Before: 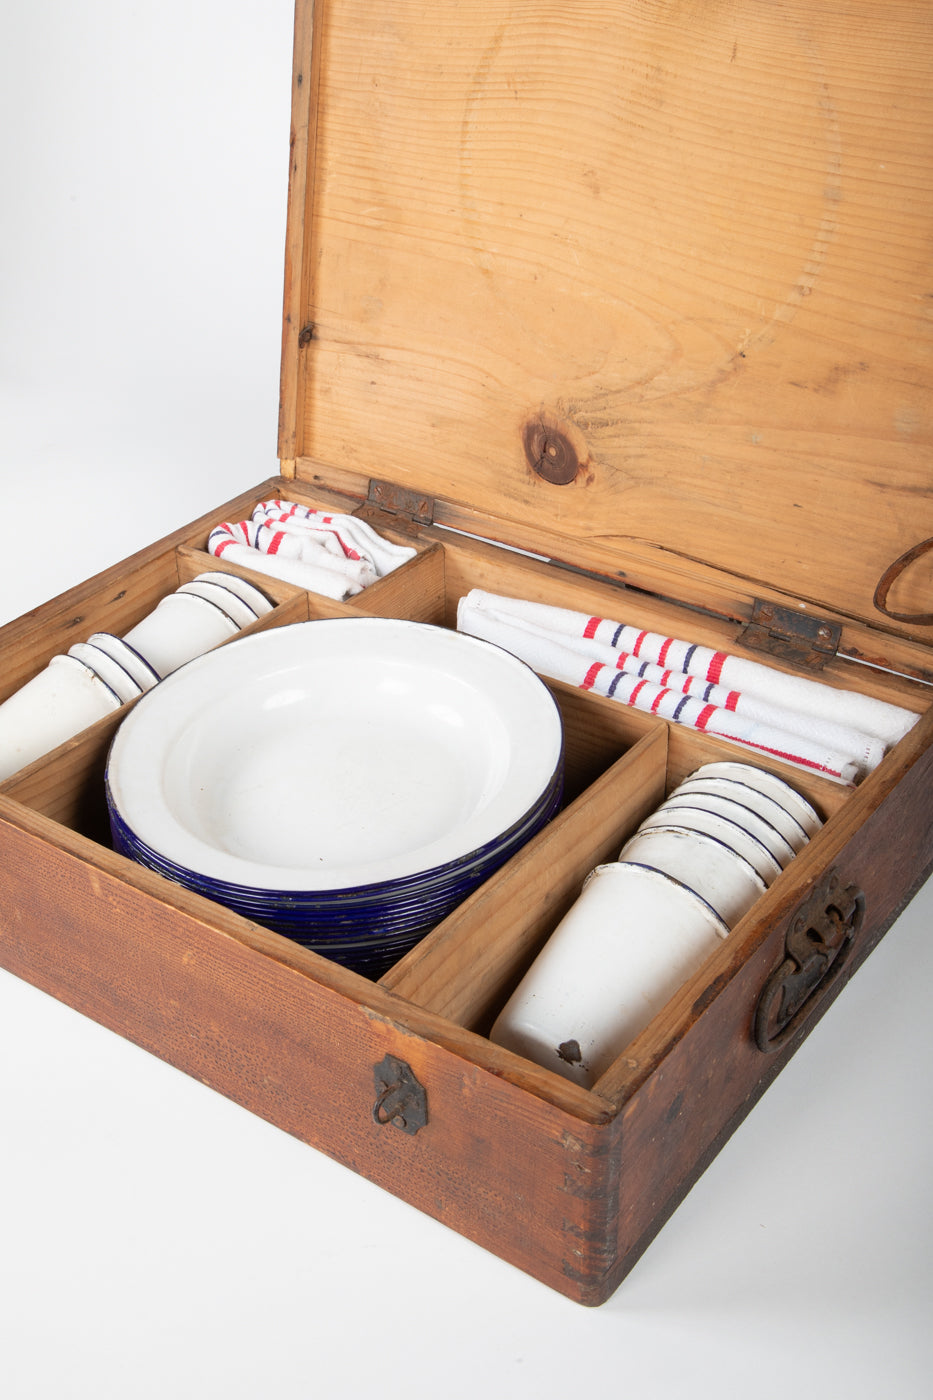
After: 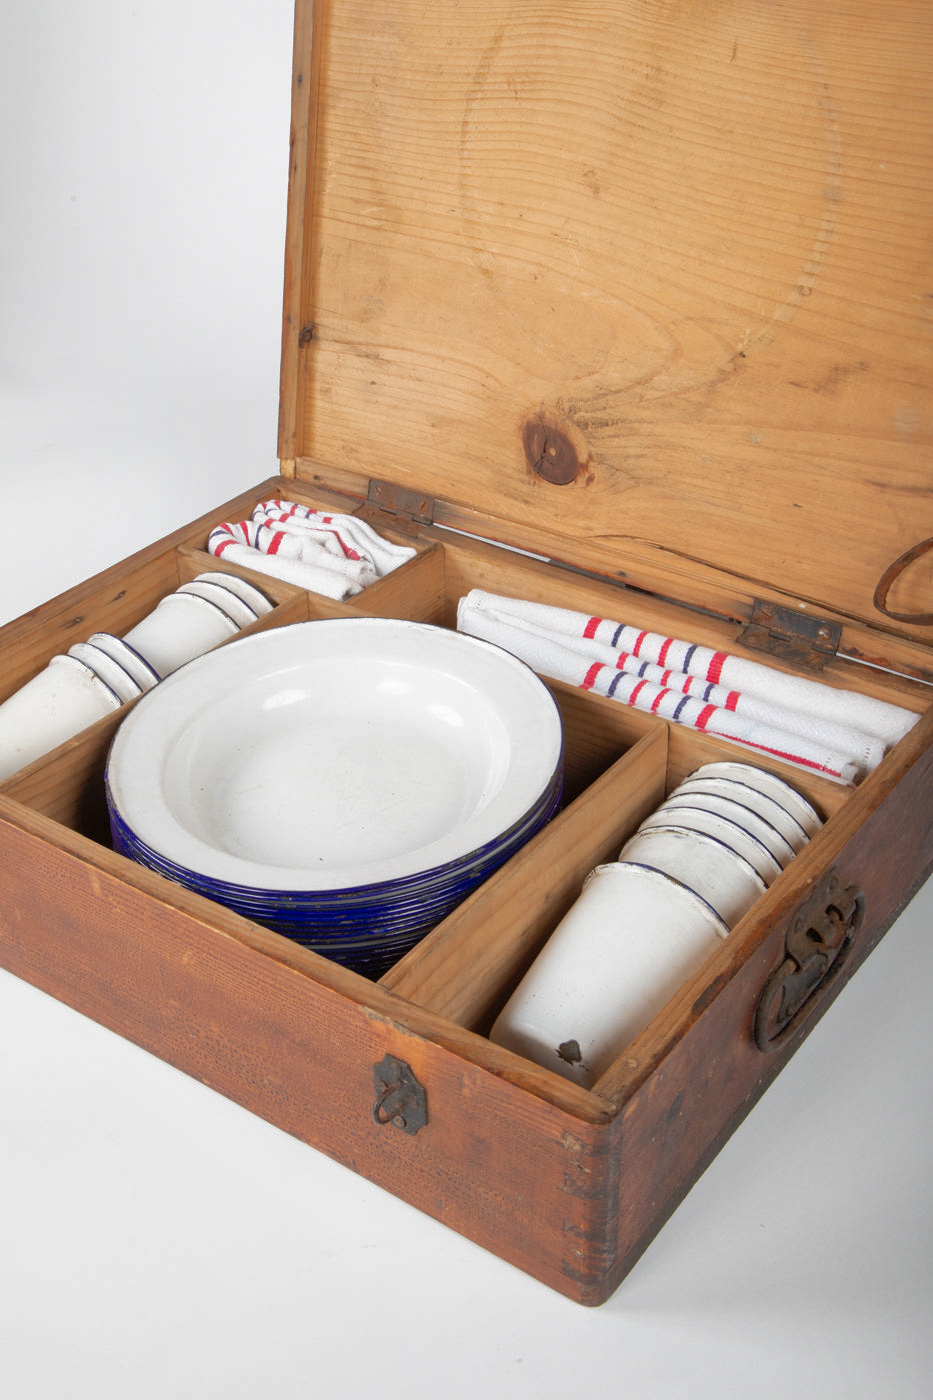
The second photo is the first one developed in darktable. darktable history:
shadows and highlights: highlights color adjustment 0.889%
